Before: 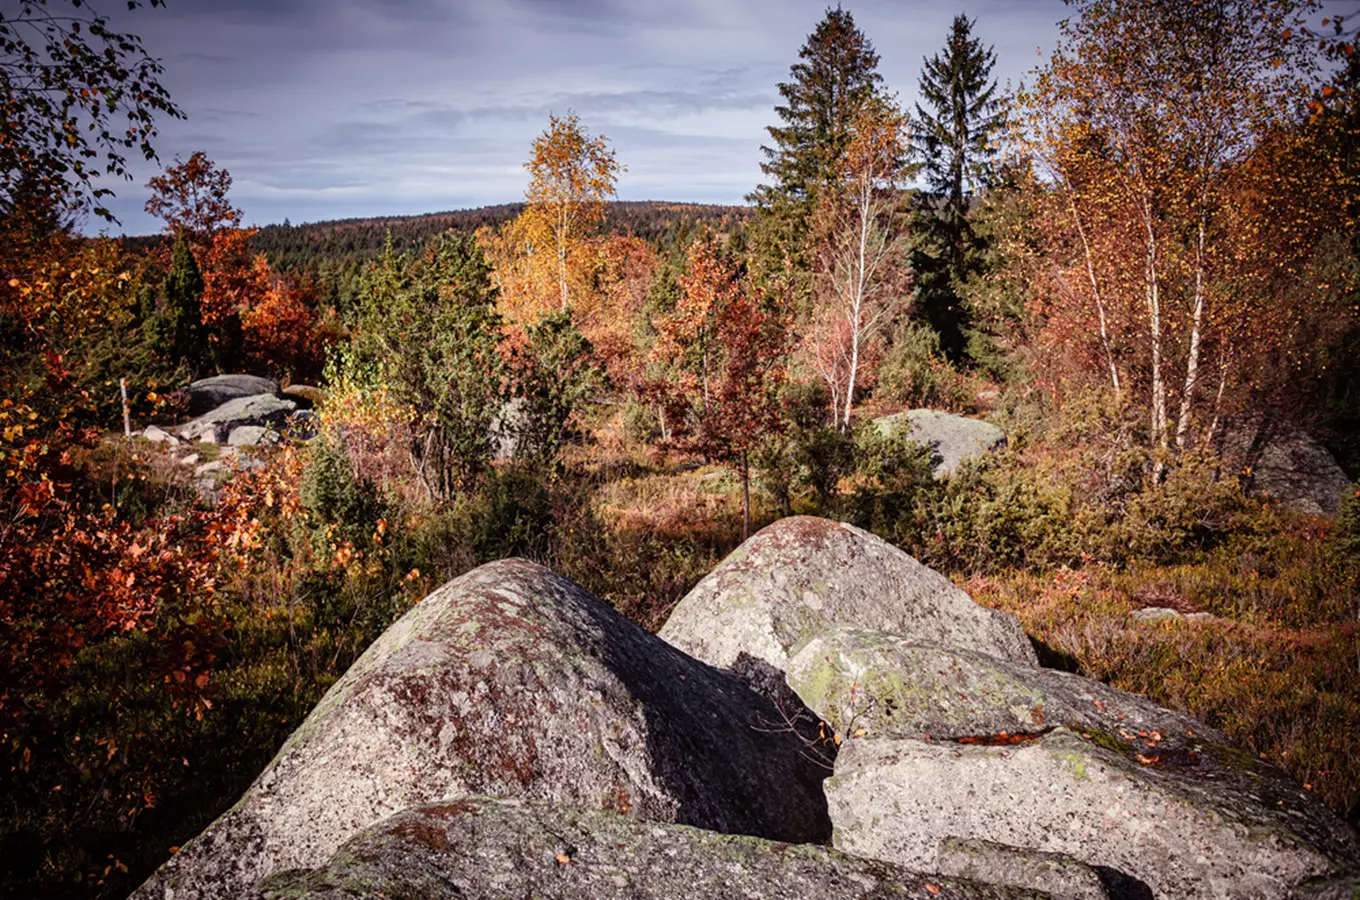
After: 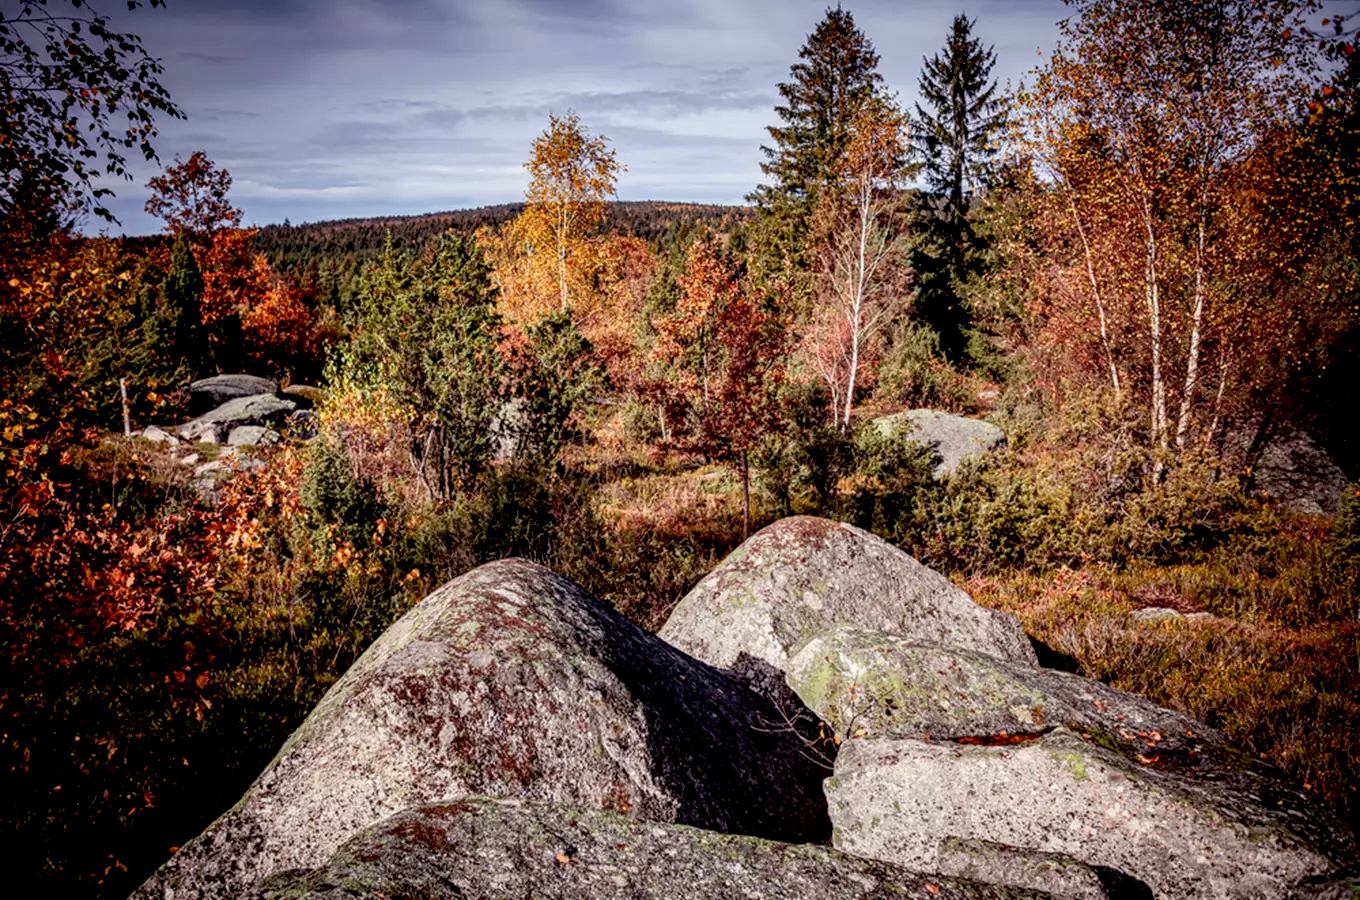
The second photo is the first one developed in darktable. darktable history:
exposure: black level correction 0.013, compensate highlight preservation false
local contrast: on, module defaults
